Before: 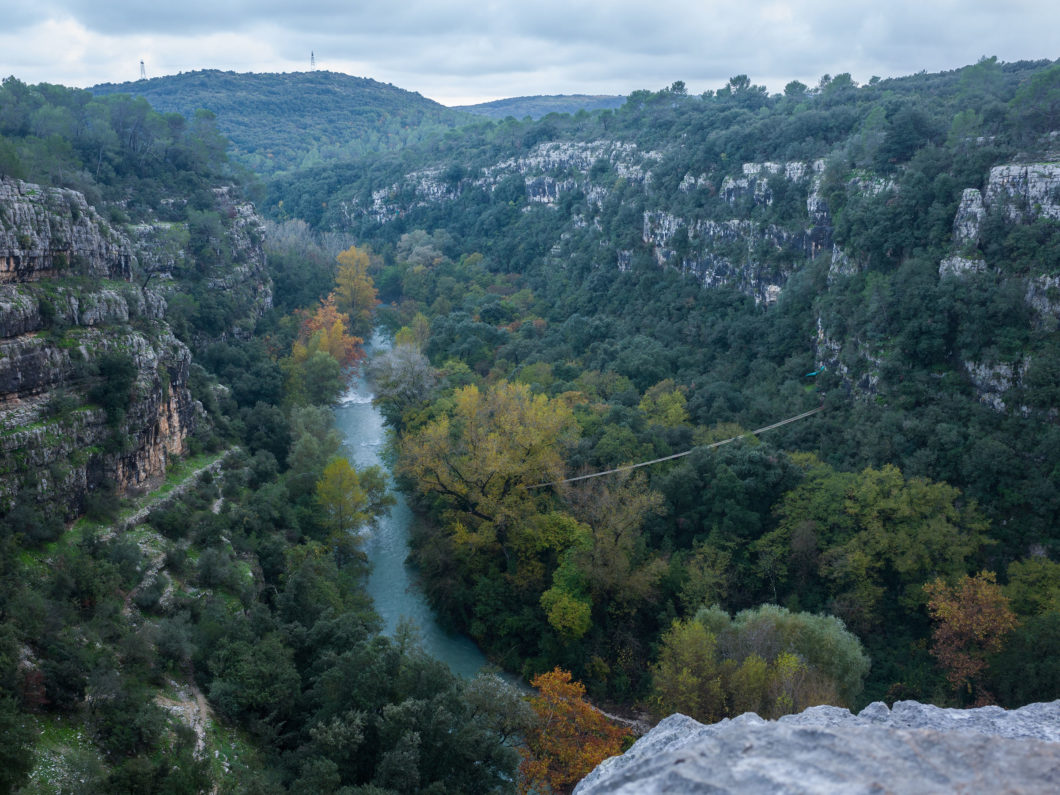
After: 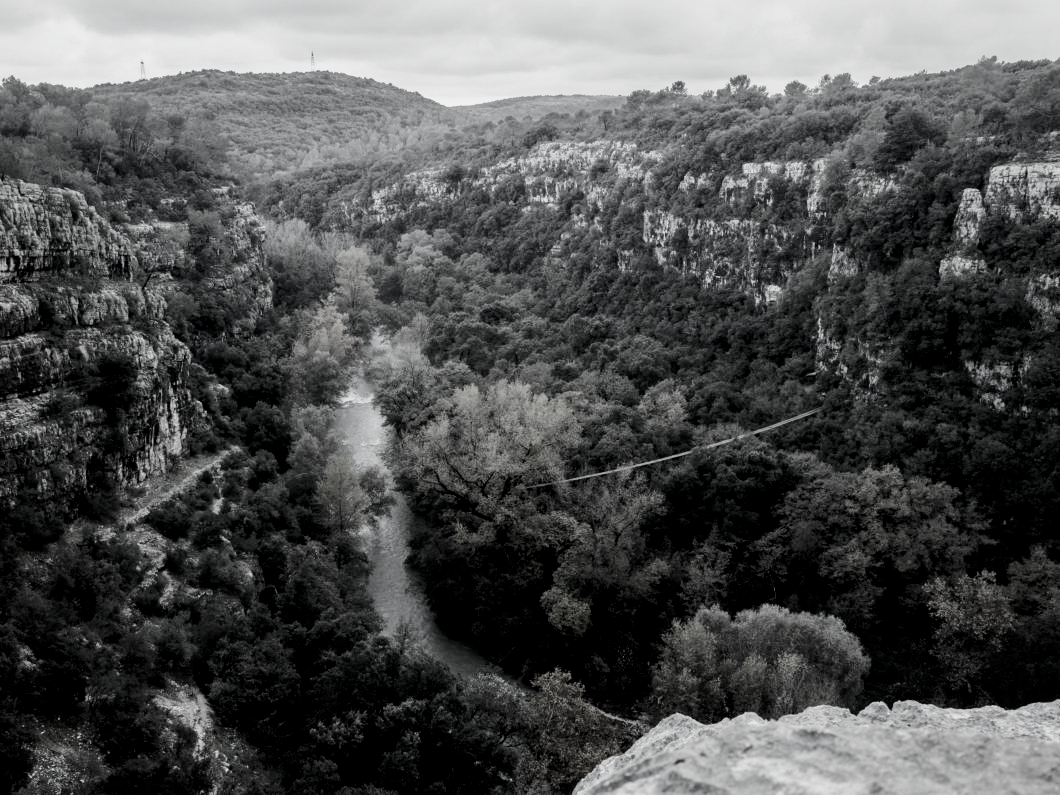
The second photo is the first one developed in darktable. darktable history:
color balance rgb: perceptual saturation grading › global saturation 25.276%, perceptual brilliance grading › mid-tones 9.237%, perceptual brilliance grading › shadows 14.271%, global vibrance 9.332%
contrast brightness saturation: contrast 0.147, brightness -0.009, saturation 0.105
filmic rgb: black relative exposure -5.11 EV, white relative exposure 3.49 EV, hardness 3.18, contrast 1.299, highlights saturation mix -48.83%, preserve chrominance no, color science v4 (2020), contrast in shadows soft, contrast in highlights soft
local contrast: highlights 106%, shadows 98%, detail 119%, midtone range 0.2
